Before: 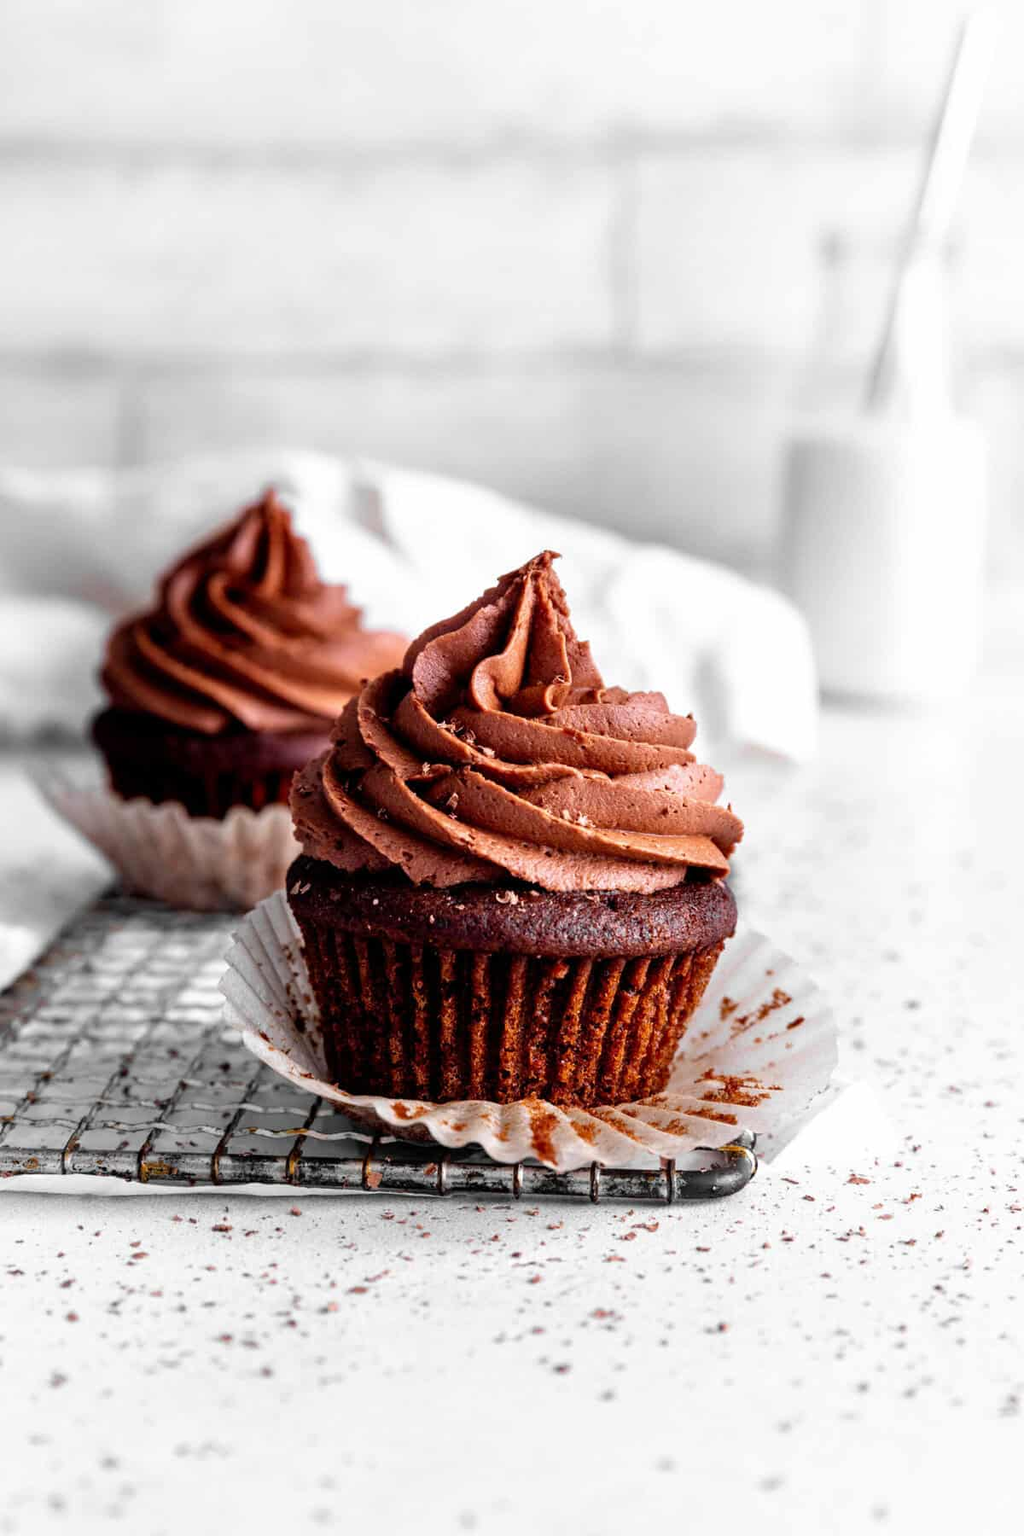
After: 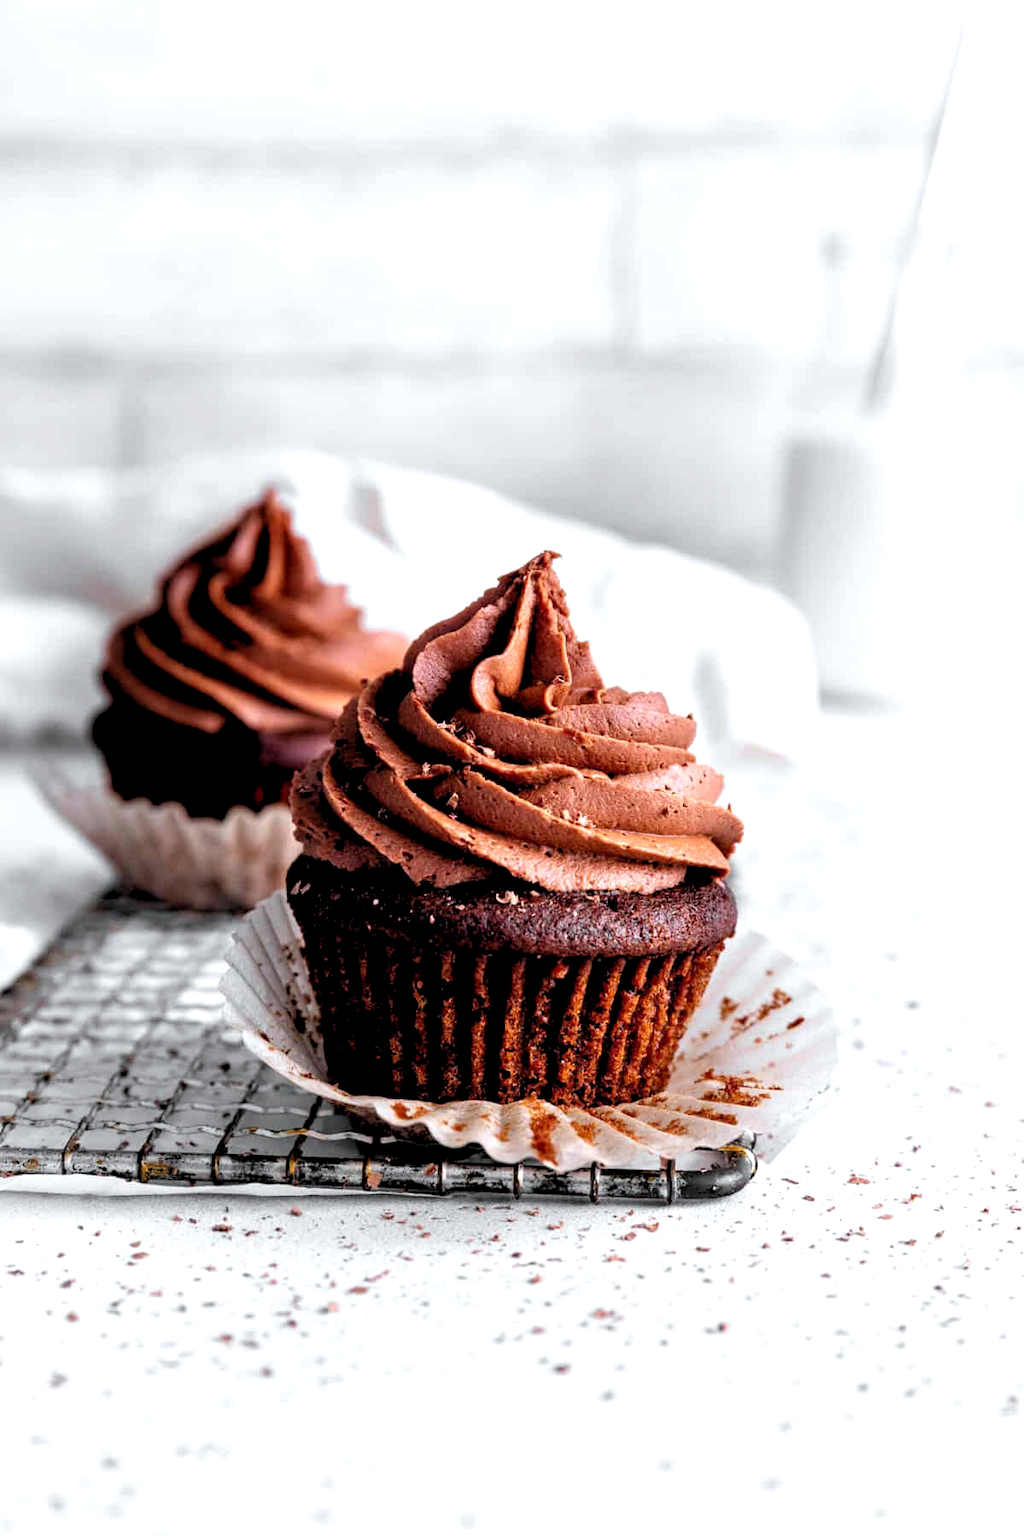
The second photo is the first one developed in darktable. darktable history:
white balance: red 0.988, blue 1.017
rgb levels: levels [[0.01, 0.419, 0.839], [0, 0.5, 1], [0, 0.5, 1]]
